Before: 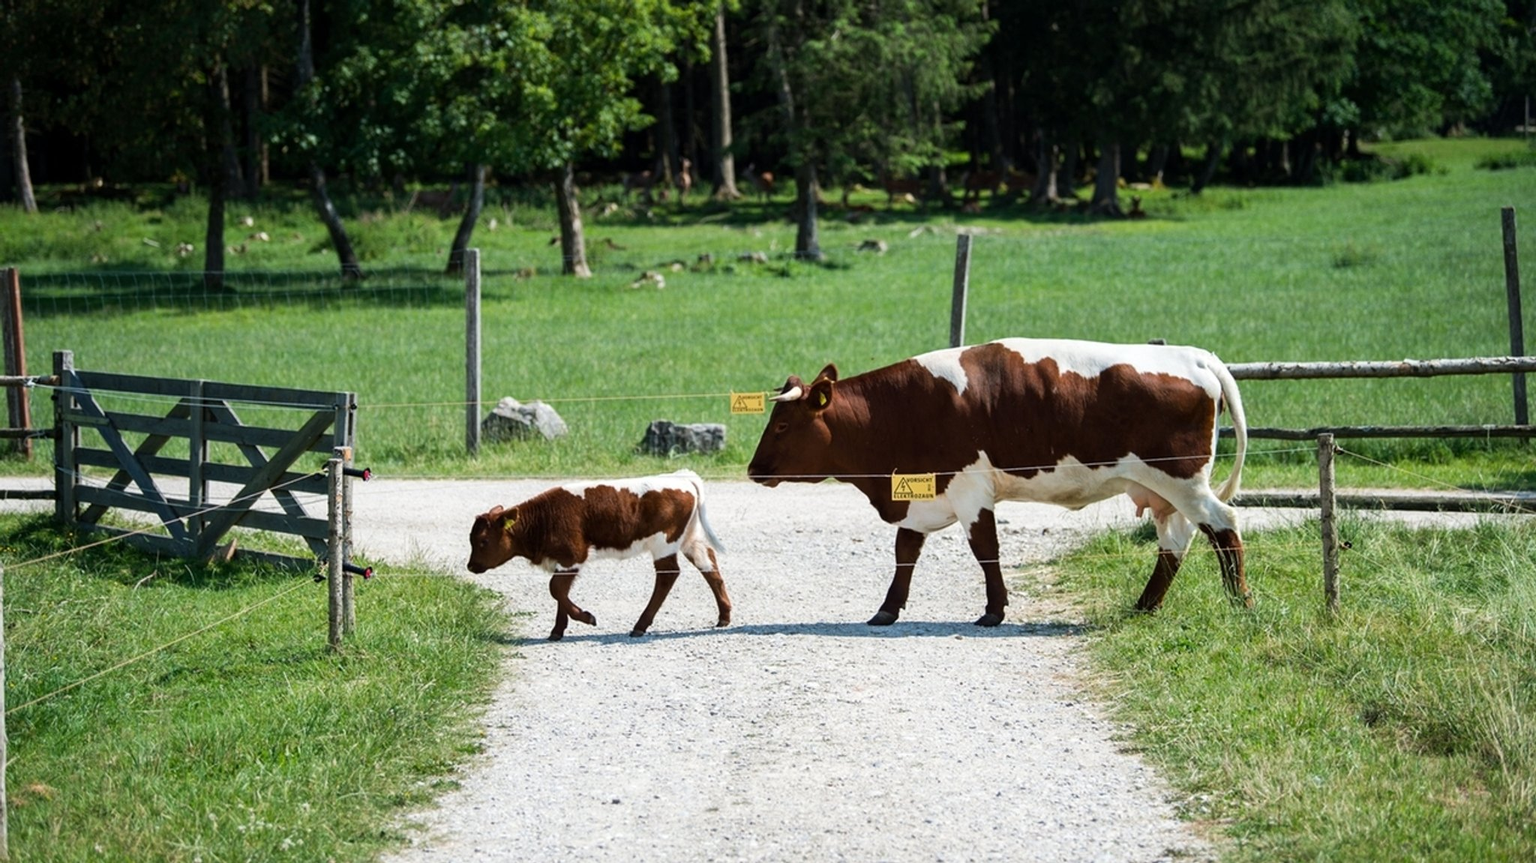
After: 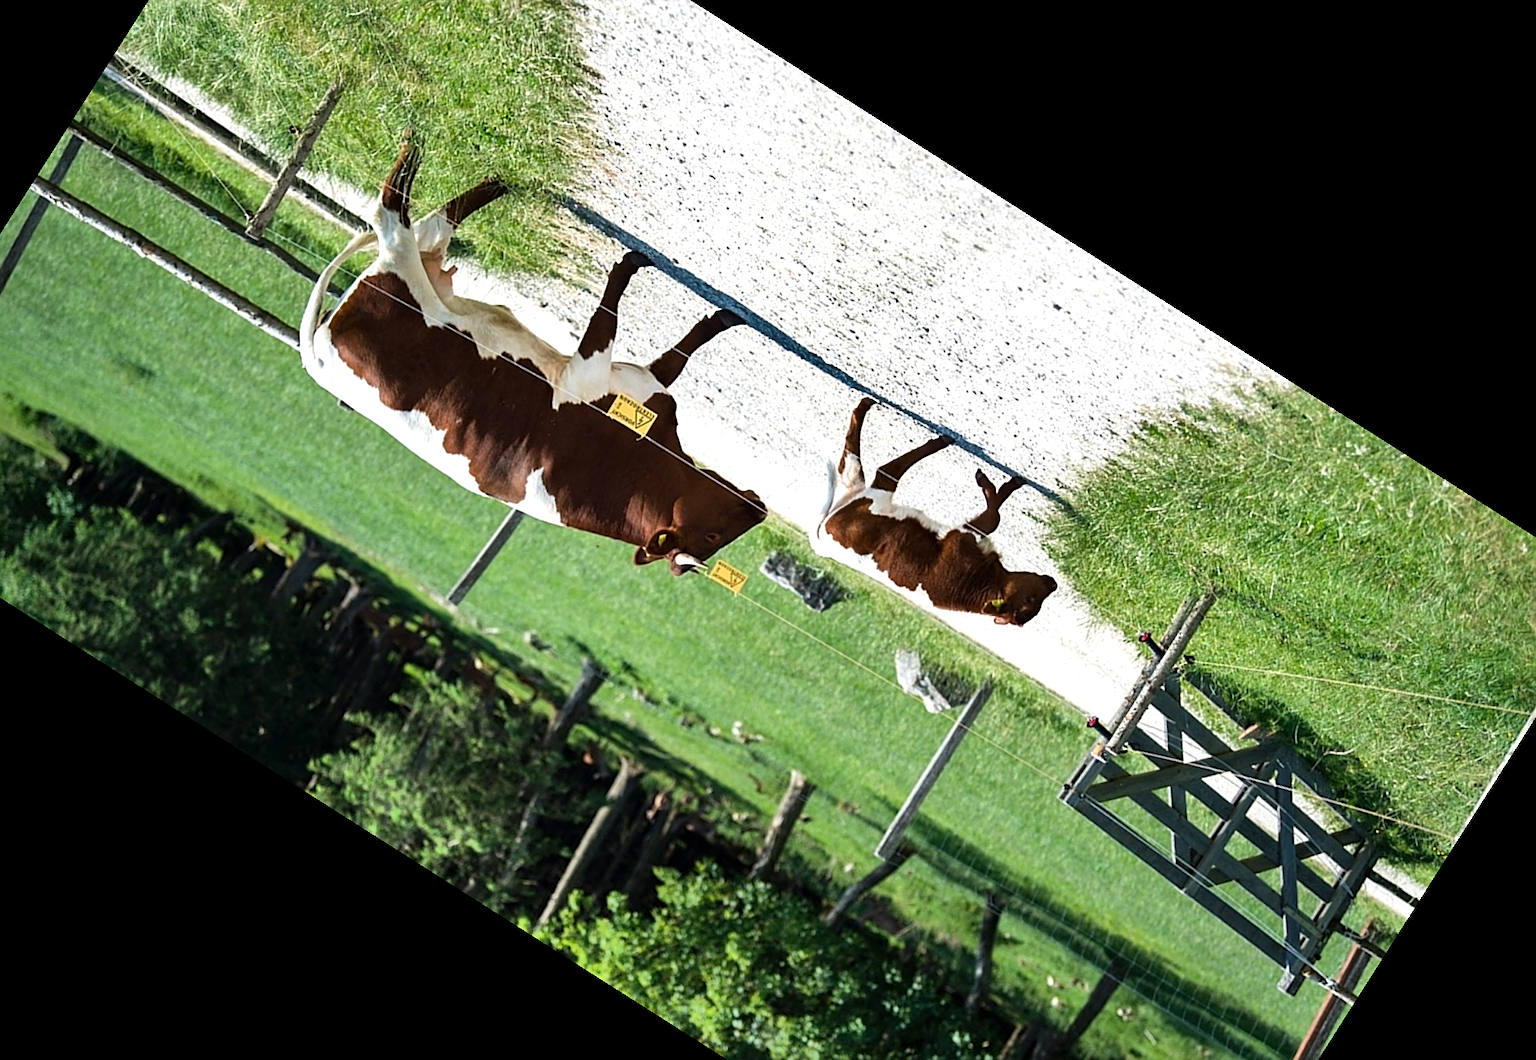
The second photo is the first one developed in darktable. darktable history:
crop and rotate: angle 147.57°, left 9.223%, top 15.559%, right 4.462%, bottom 16.939%
sharpen: on, module defaults
shadows and highlights: shadows 52.42, soften with gaussian
tone equalizer: -8 EV -0.438 EV, -7 EV -0.426 EV, -6 EV -0.339 EV, -5 EV -0.225 EV, -3 EV 0.252 EV, -2 EV 0.363 EV, -1 EV 0.403 EV, +0 EV 0.399 EV, smoothing diameter 24.79%, edges refinement/feathering 6.34, preserve details guided filter
